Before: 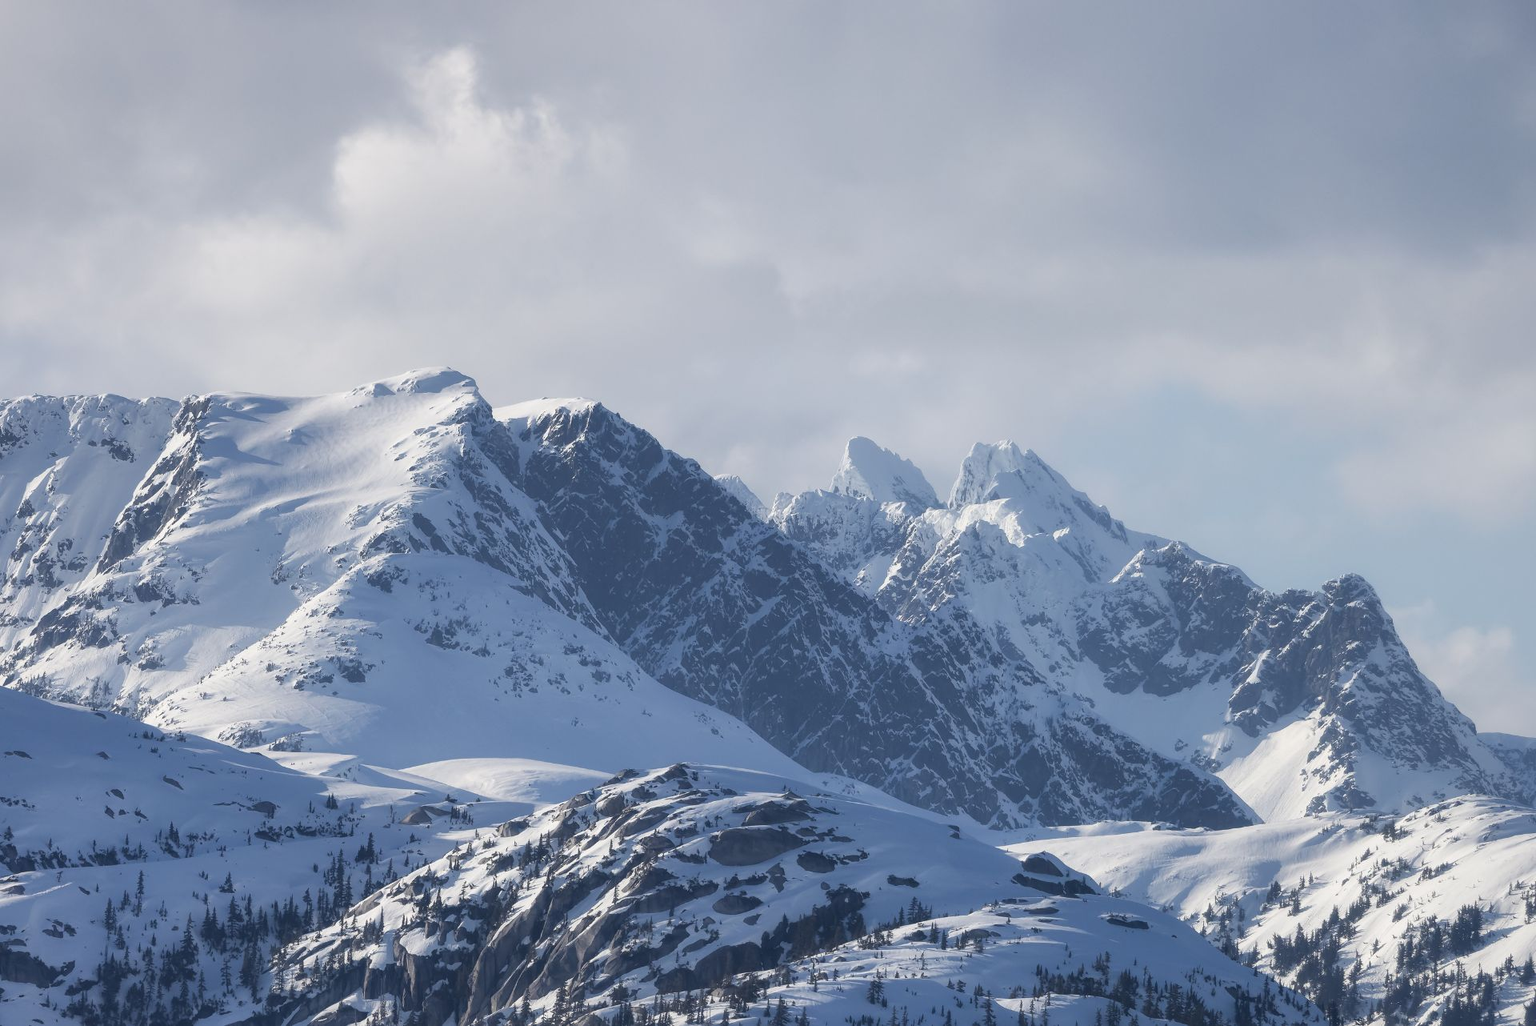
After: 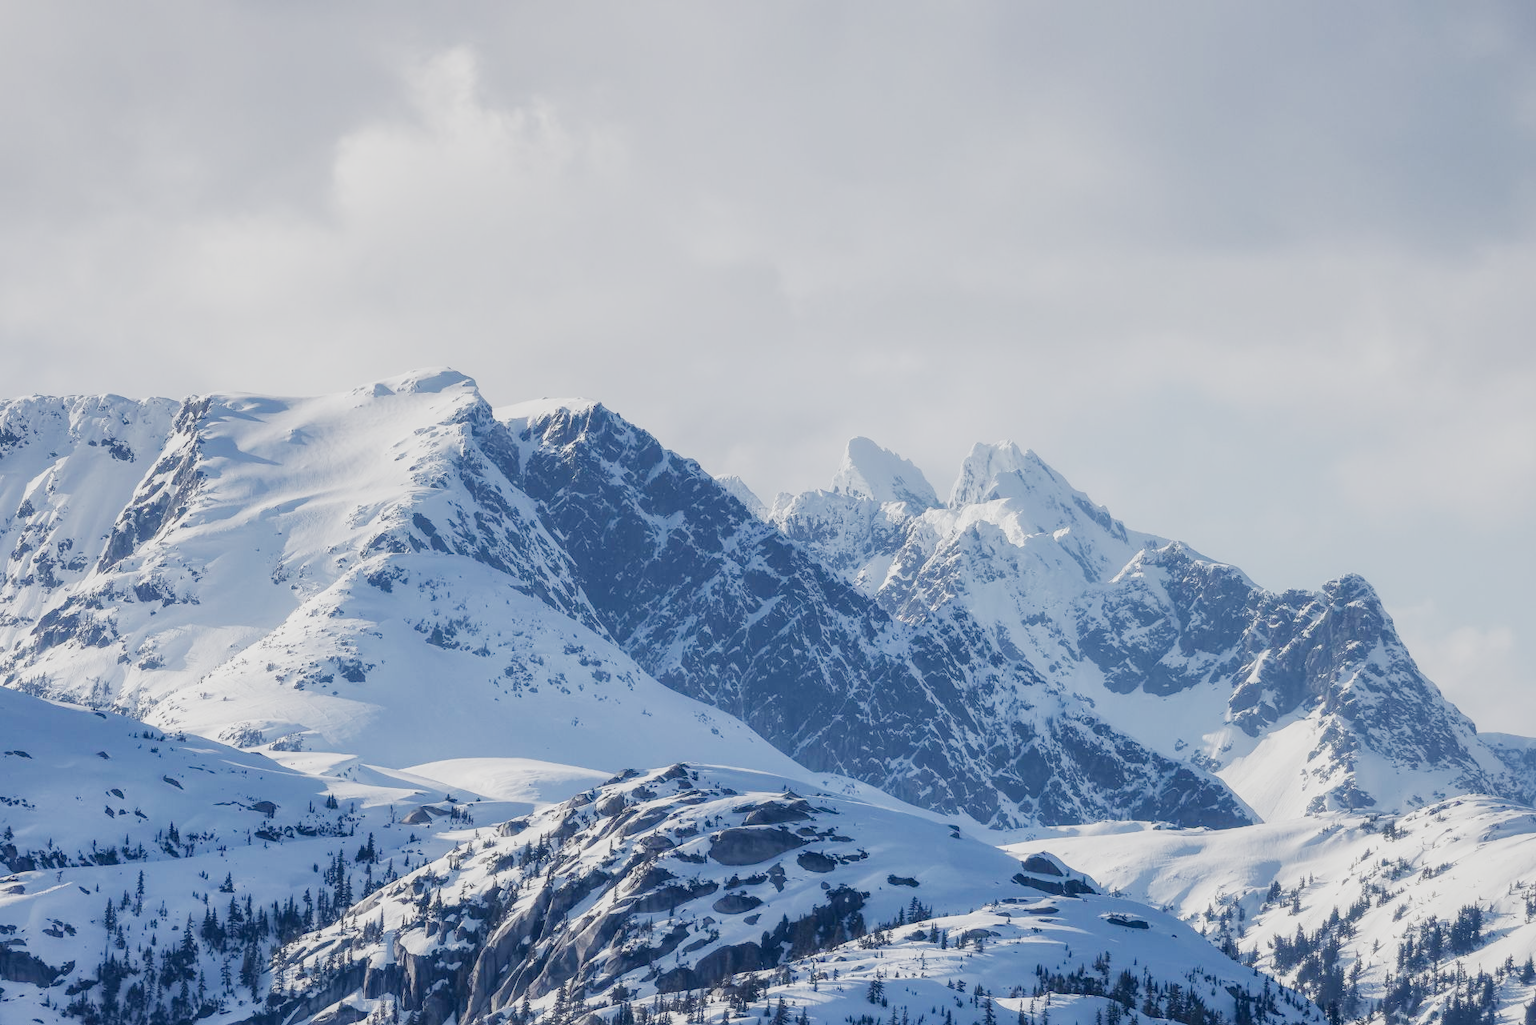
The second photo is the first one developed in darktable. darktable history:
exposure: exposure 0.648 EV, compensate highlight preservation false
filmic rgb: middle gray luminance 28.77%, black relative exposure -10.27 EV, white relative exposure 5.47 EV, threshold 5.94 EV, target black luminance 0%, hardness 3.95, latitude 1.35%, contrast 1.12, highlights saturation mix 5.46%, shadows ↔ highlights balance 15.19%, preserve chrominance no, color science v5 (2021), contrast in shadows safe, contrast in highlights safe, enable highlight reconstruction true
local contrast: on, module defaults
